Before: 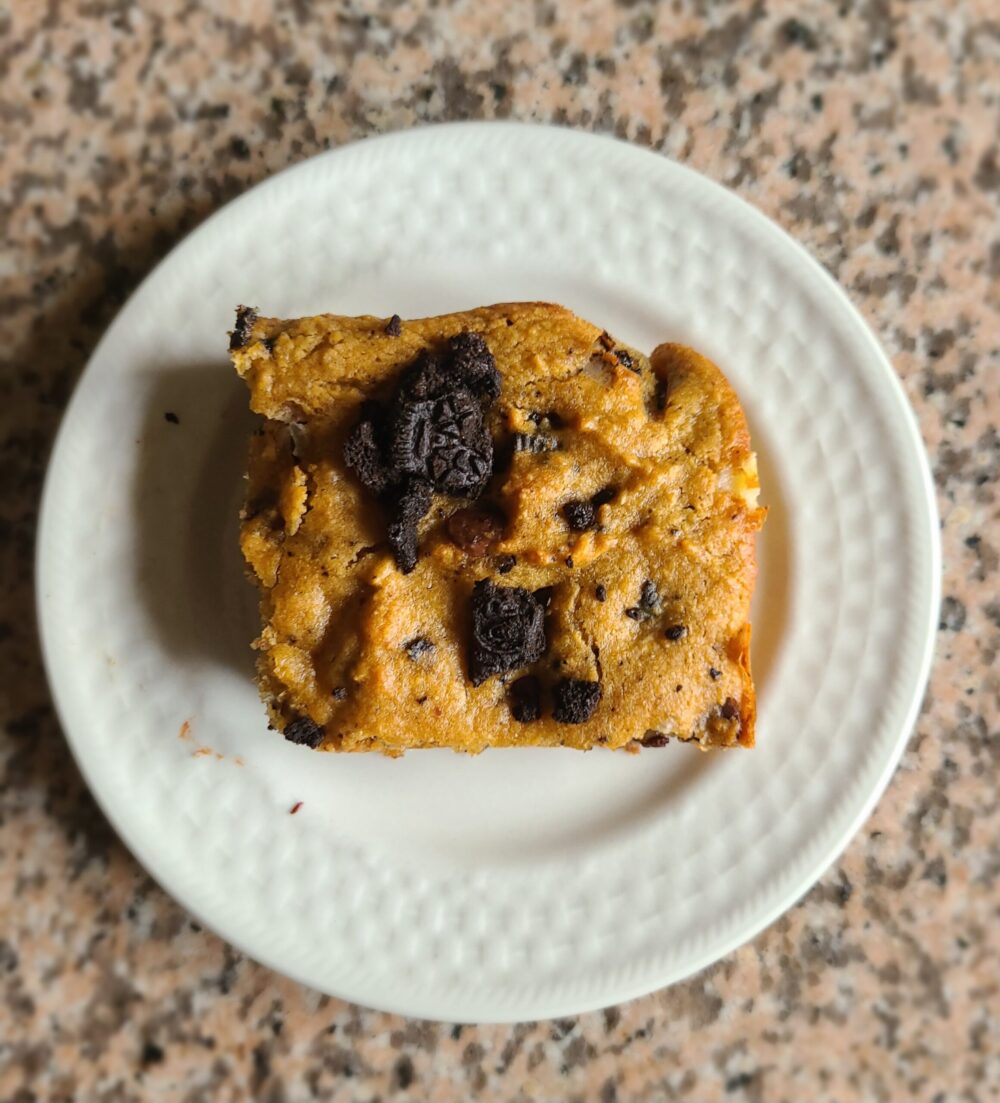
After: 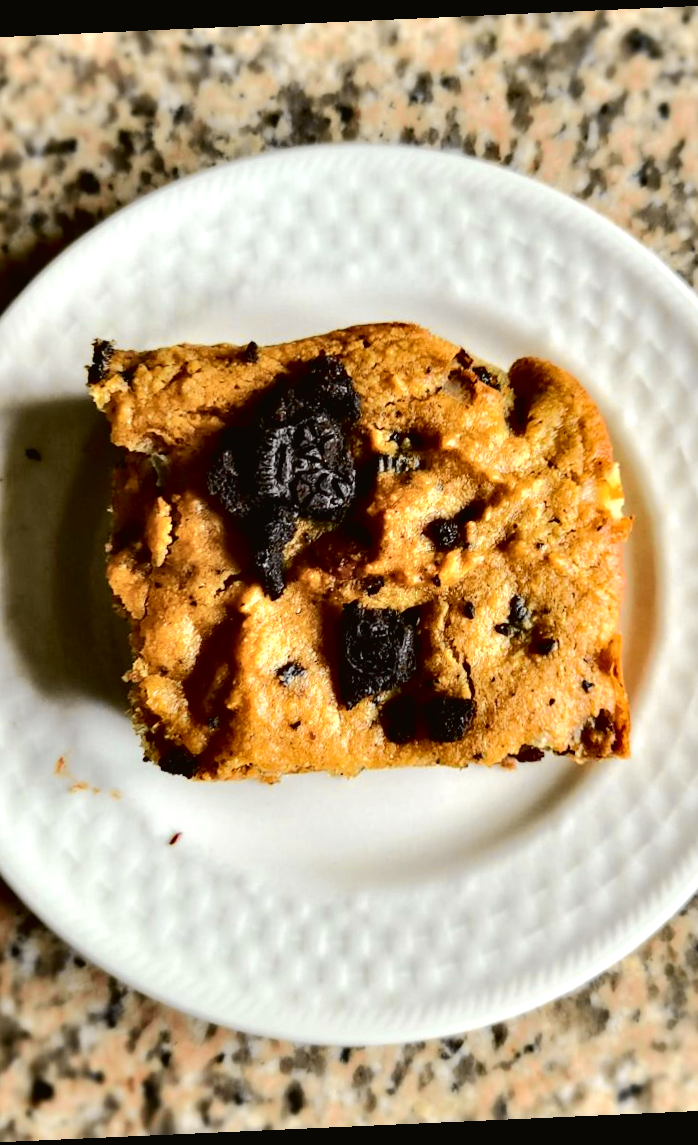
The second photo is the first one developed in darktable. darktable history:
crop and rotate: left 15.055%, right 18.278%
rotate and perspective: rotation -2.56°, automatic cropping off
tone curve: curves: ch0 [(0, 0.019) (0.066, 0.054) (0.184, 0.184) (0.369, 0.417) (0.501, 0.586) (0.617, 0.71) (0.743, 0.787) (0.997, 0.997)]; ch1 [(0, 0) (0.187, 0.156) (0.388, 0.372) (0.437, 0.428) (0.474, 0.472) (0.499, 0.5) (0.521, 0.514) (0.548, 0.567) (0.6, 0.629) (0.82, 0.831) (1, 1)]; ch2 [(0, 0) (0.234, 0.227) (0.352, 0.372) (0.459, 0.484) (0.5, 0.505) (0.518, 0.516) (0.529, 0.541) (0.56, 0.594) (0.607, 0.644) (0.74, 0.771) (0.858, 0.873) (0.999, 0.994)], color space Lab, independent channels, preserve colors none
contrast equalizer: octaves 7, y [[0.609, 0.611, 0.615, 0.613, 0.607, 0.603], [0.504, 0.498, 0.496, 0.499, 0.506, 0.516], [0 ×6], [0 ×6], [0 ×6]]
